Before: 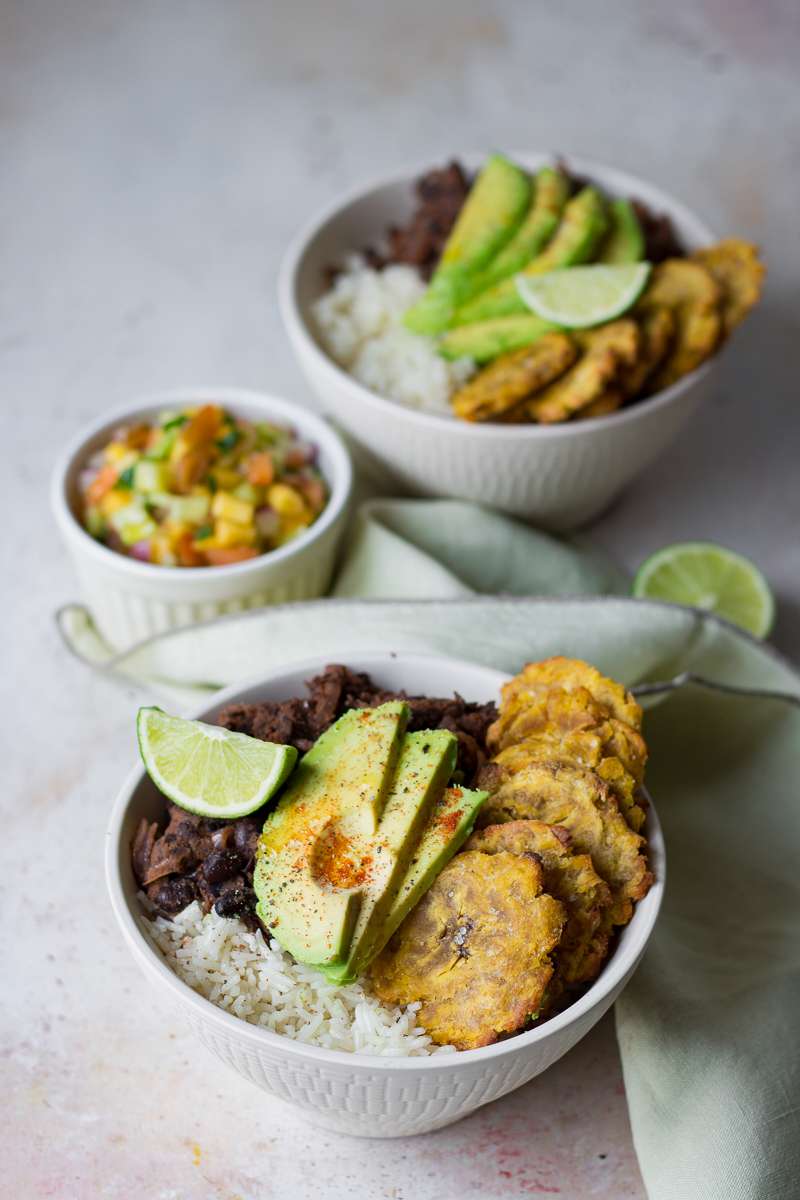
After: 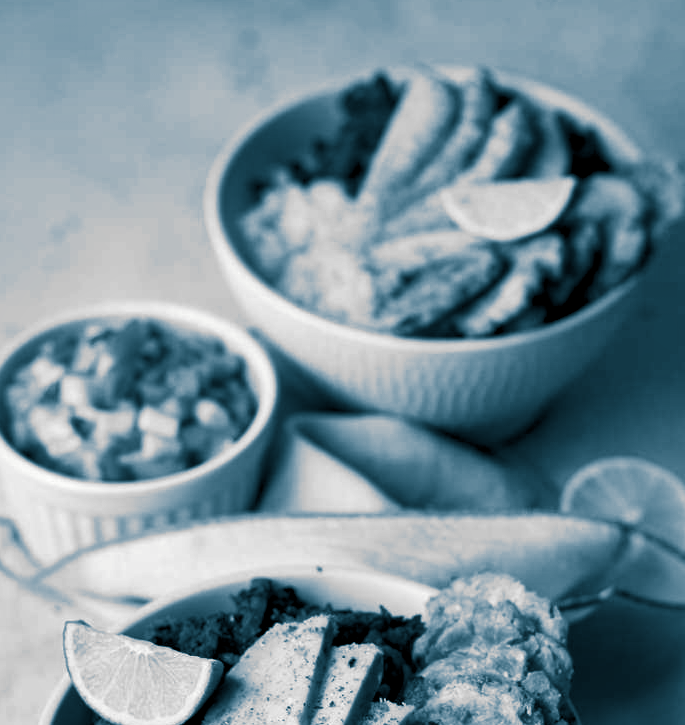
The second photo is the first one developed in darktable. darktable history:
split-toning: shadows › hue 212.4°, balance -70
local contrast: mode bilateral grid, contrast 25, coarseness 60, detail 151%, midtone range 0.2
monochrome: a 32, b 64, size 2.3
crop and rotate: left 9.345%, top 7.22%, right 4.982%, bottom 32.331%
haze removal: compatibility mode true, adaptive false
